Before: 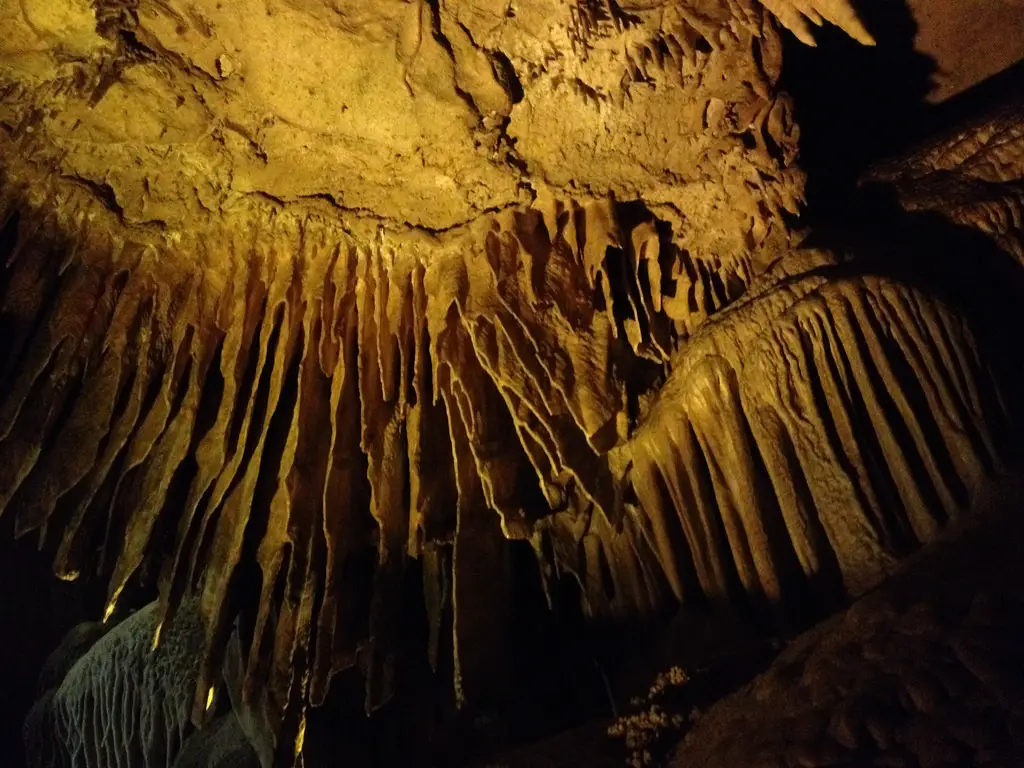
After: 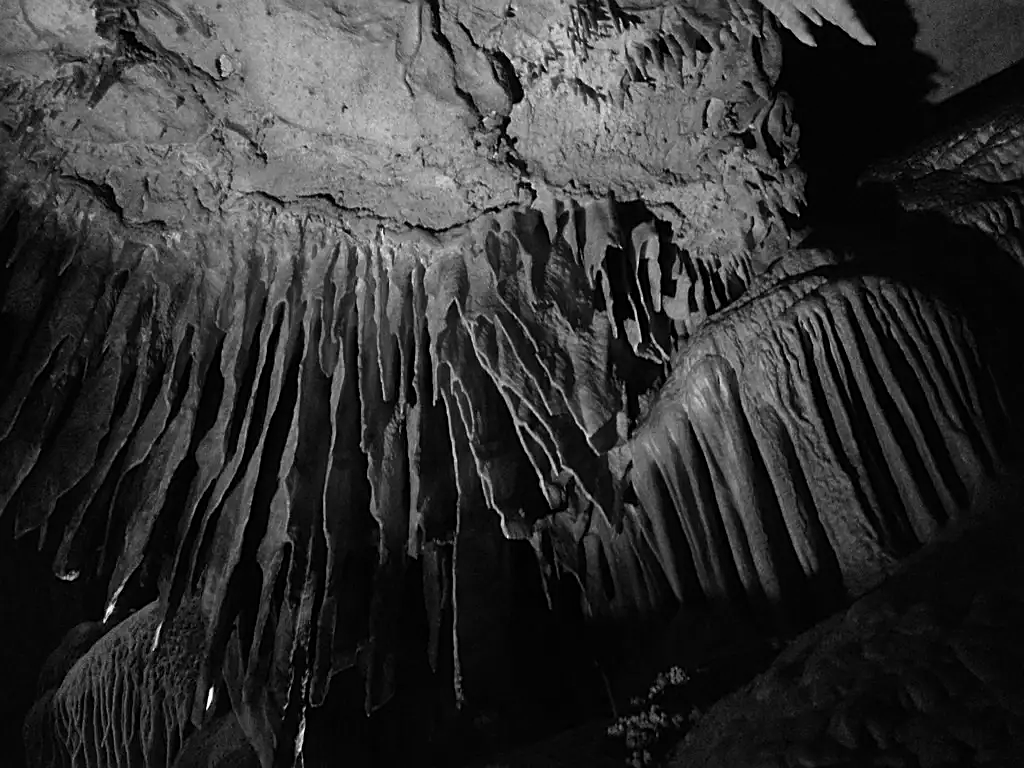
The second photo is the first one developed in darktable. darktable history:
sharpen: on, module defaults
color calibration: output gray [0.267, 0.423, 0.261, 0], gray › normalize channels true, illuminant as shot in camera, x 0.359, y 0.361, temperature 4589.65 K, gamut compression 0.003
shadows and highlights: shadows 11.65, white point adjustment 1.11, soften with gaussian
